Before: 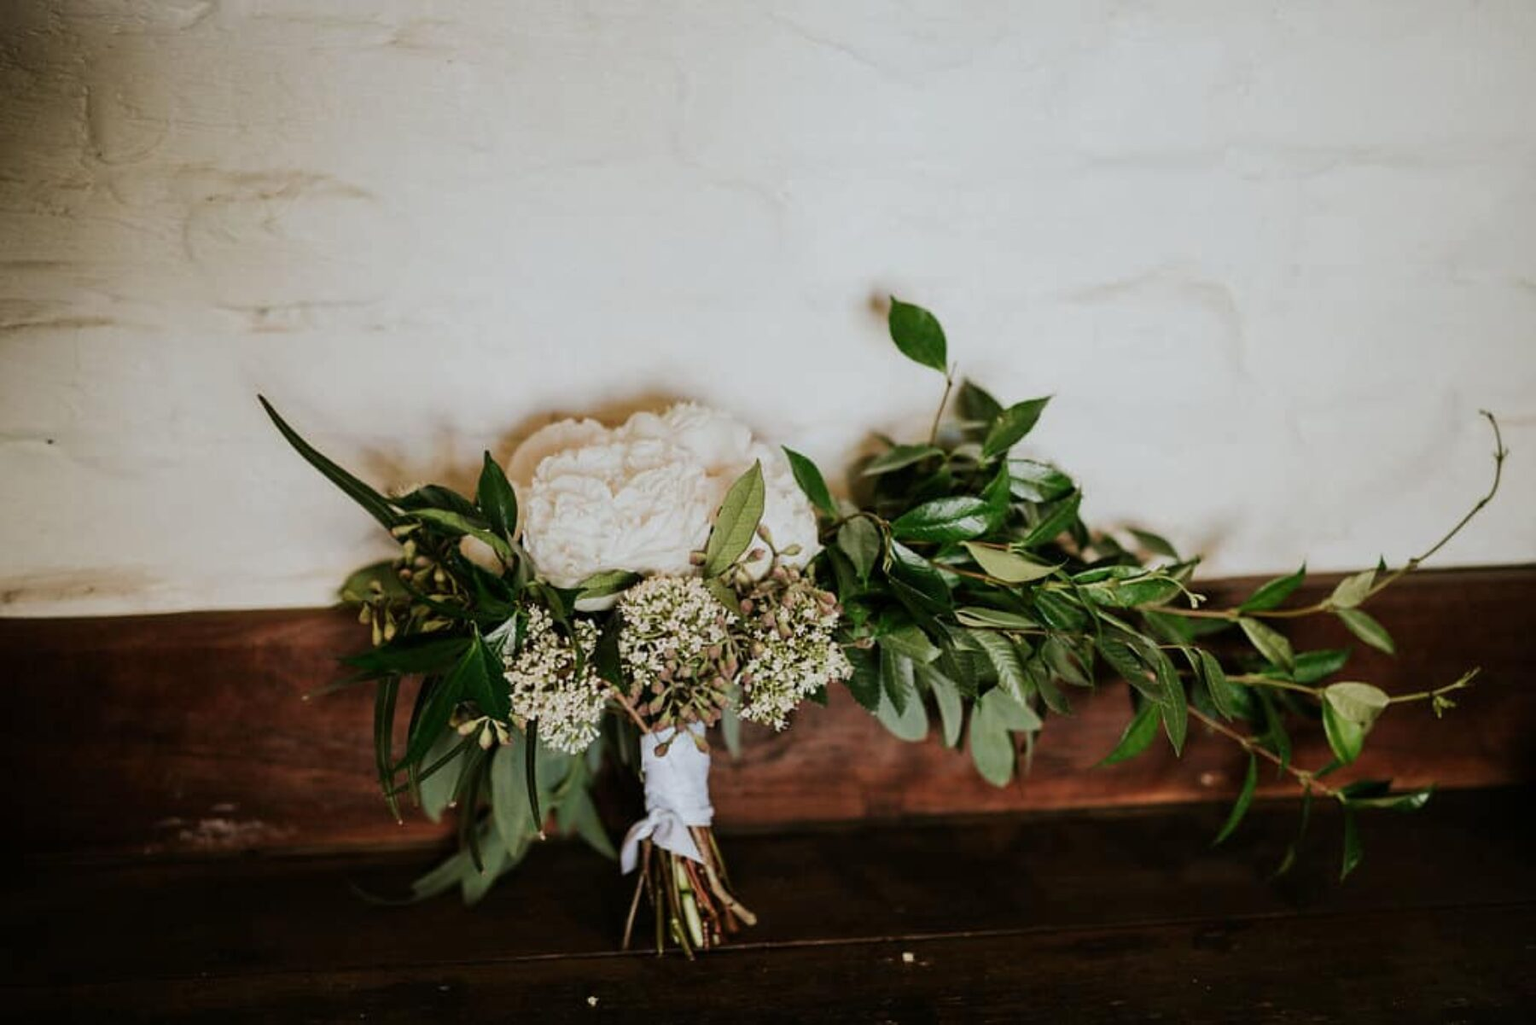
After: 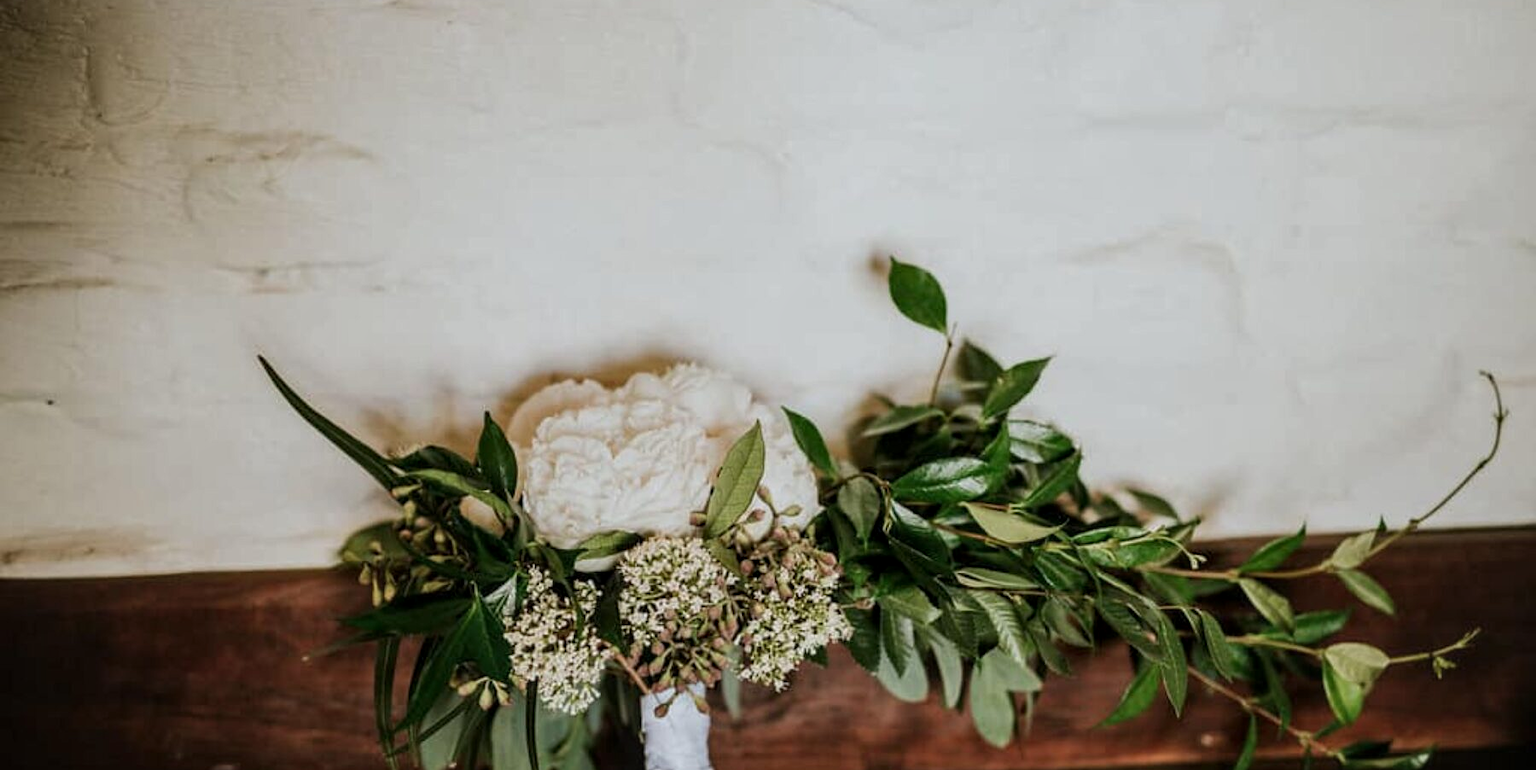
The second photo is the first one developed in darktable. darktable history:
crop: top 3.906%, bottom 20.868%
local contrast: on, module defaults
